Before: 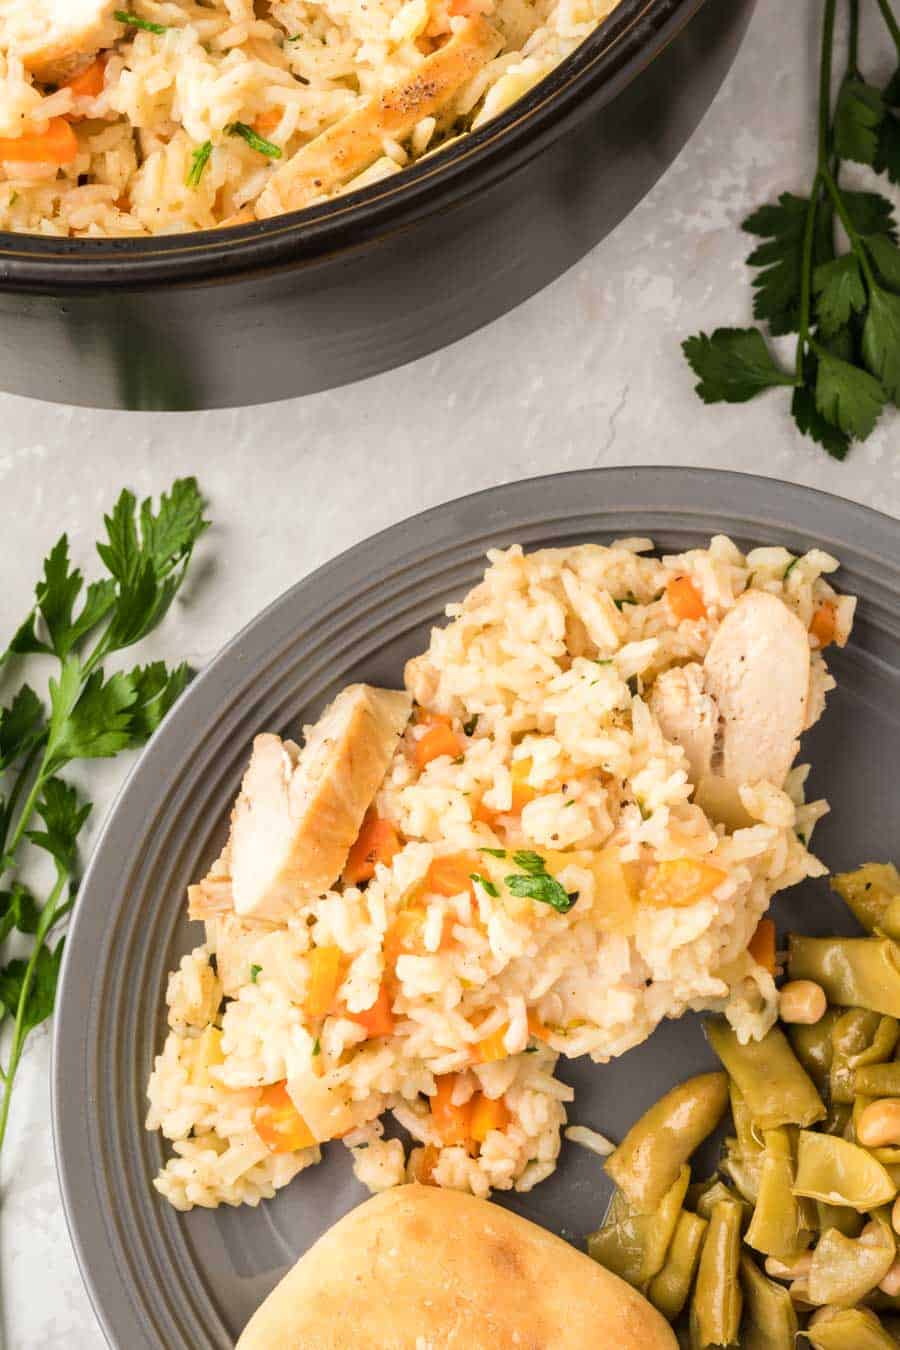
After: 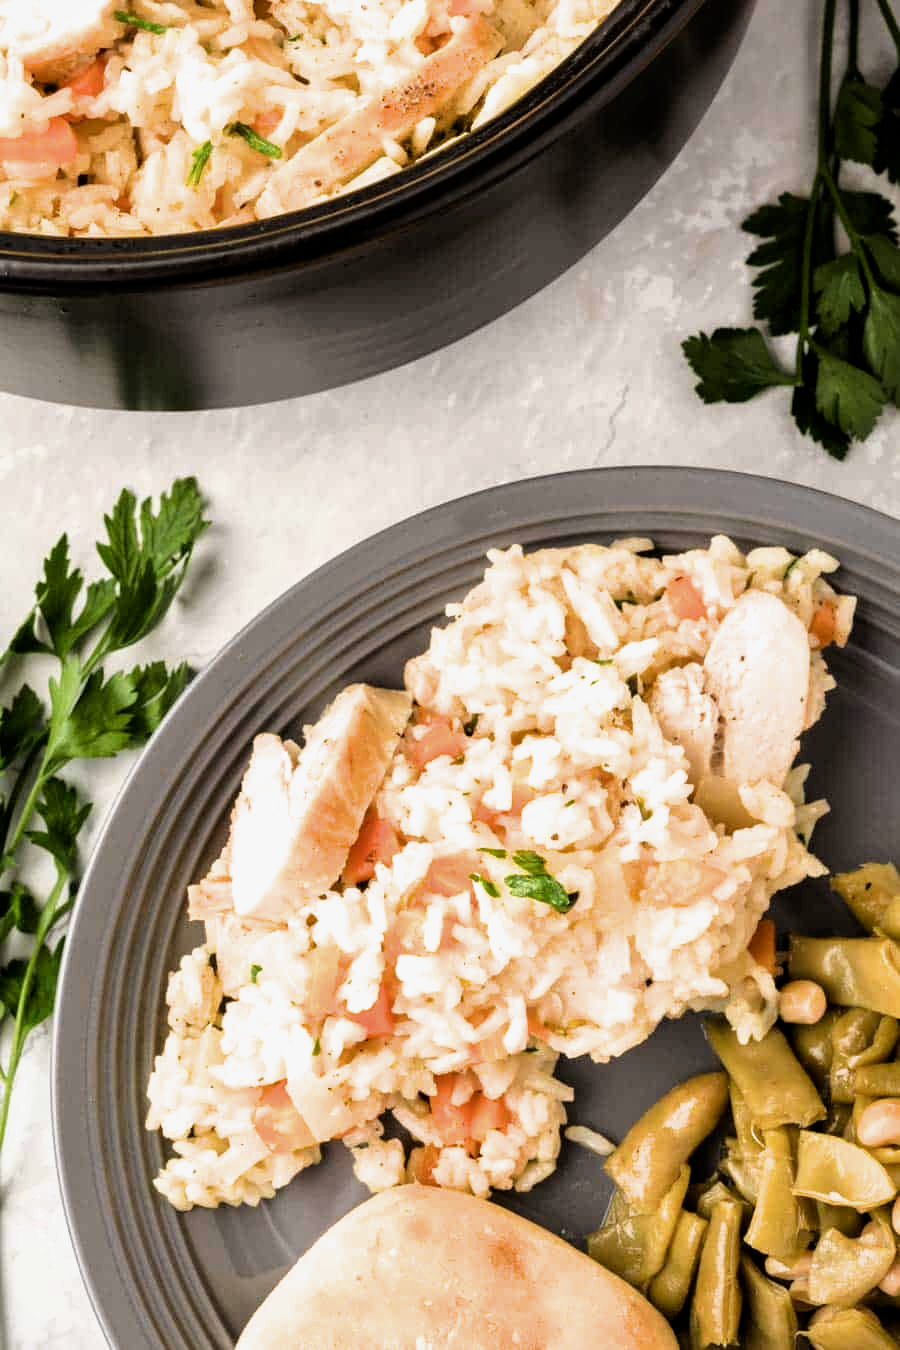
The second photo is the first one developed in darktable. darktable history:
filmic rgb: black relative exposure -8.28 EV, white relative exposure 2.2 EV, target white luminance 99.856%, hardness 7.1, latitude 74.59%, contrast 1.32, highlights saturation mix -2.1%, shadows ↔ highlights balance 29.92%
shadows and highlights: shadows -20.54, white point adjustment -2.07, highlights -34.93
